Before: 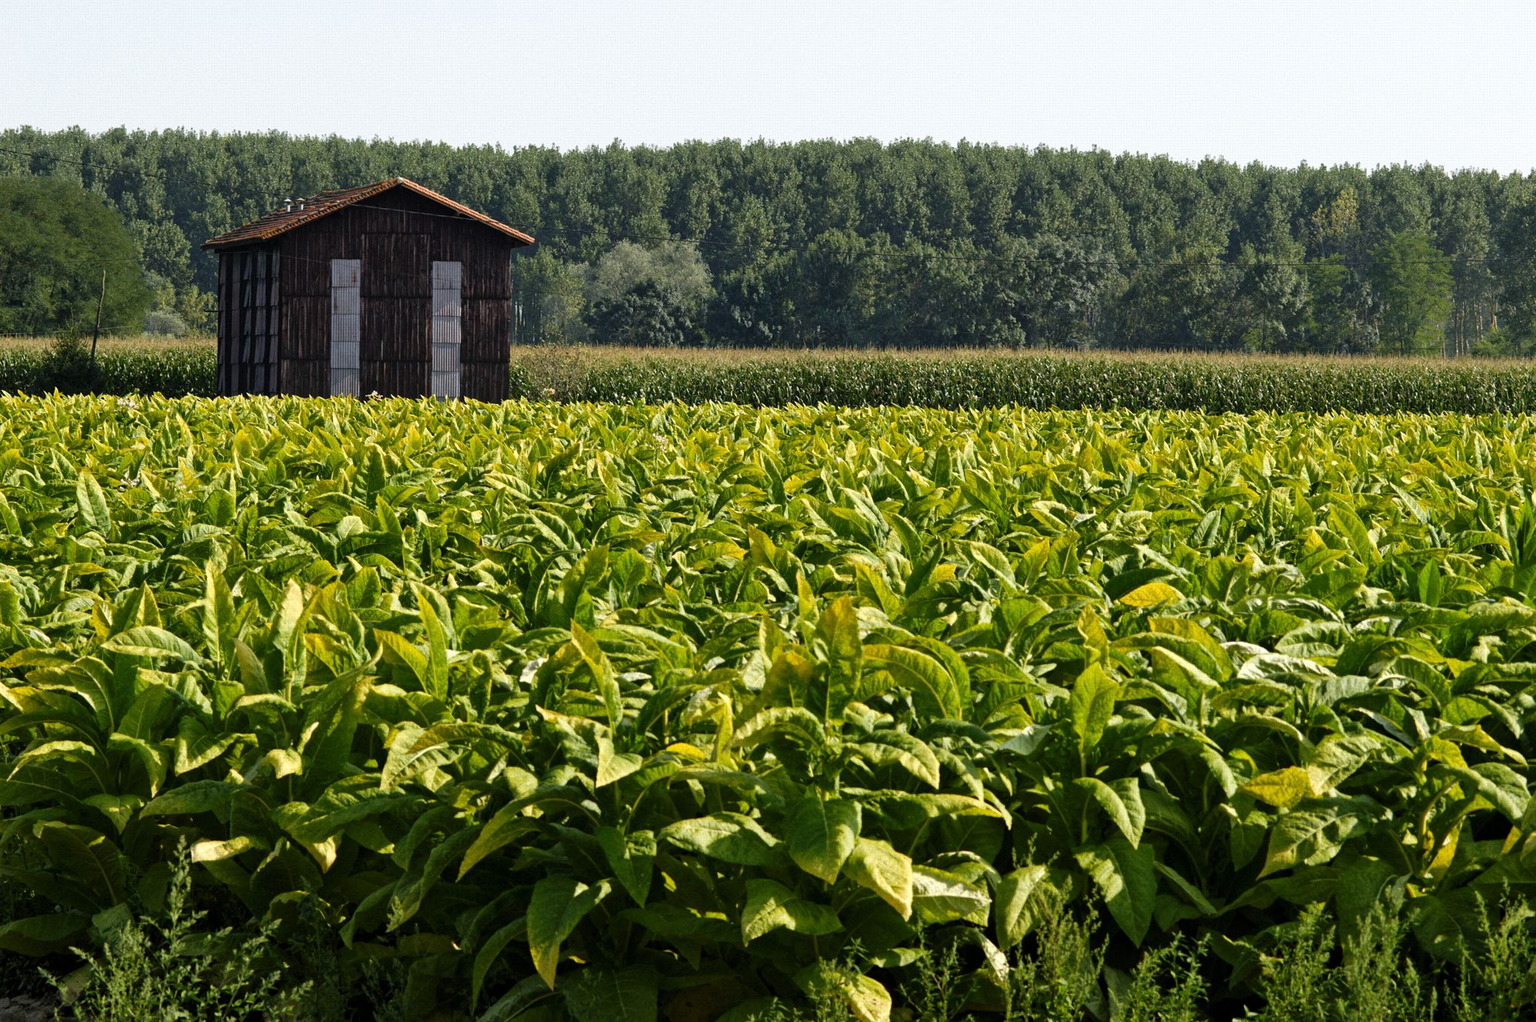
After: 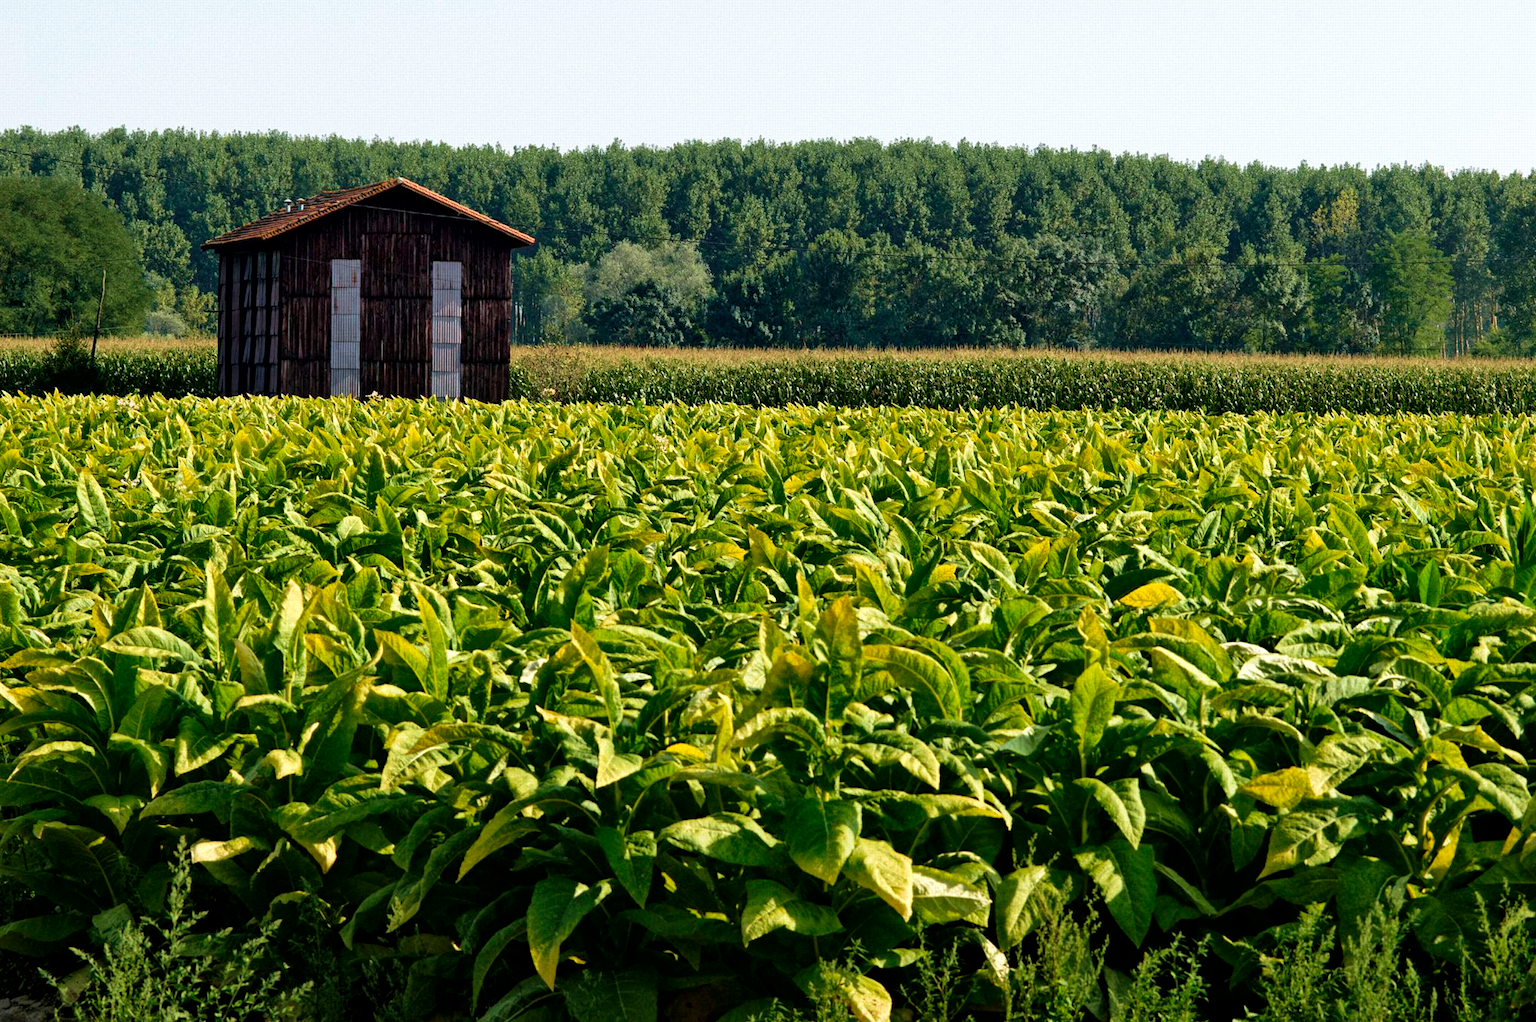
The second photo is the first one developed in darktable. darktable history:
velvia: strength 45%
local contrast: mode bilateral grid, contrast 20, coarseness 100, detail 150%, midtone range 0.2
